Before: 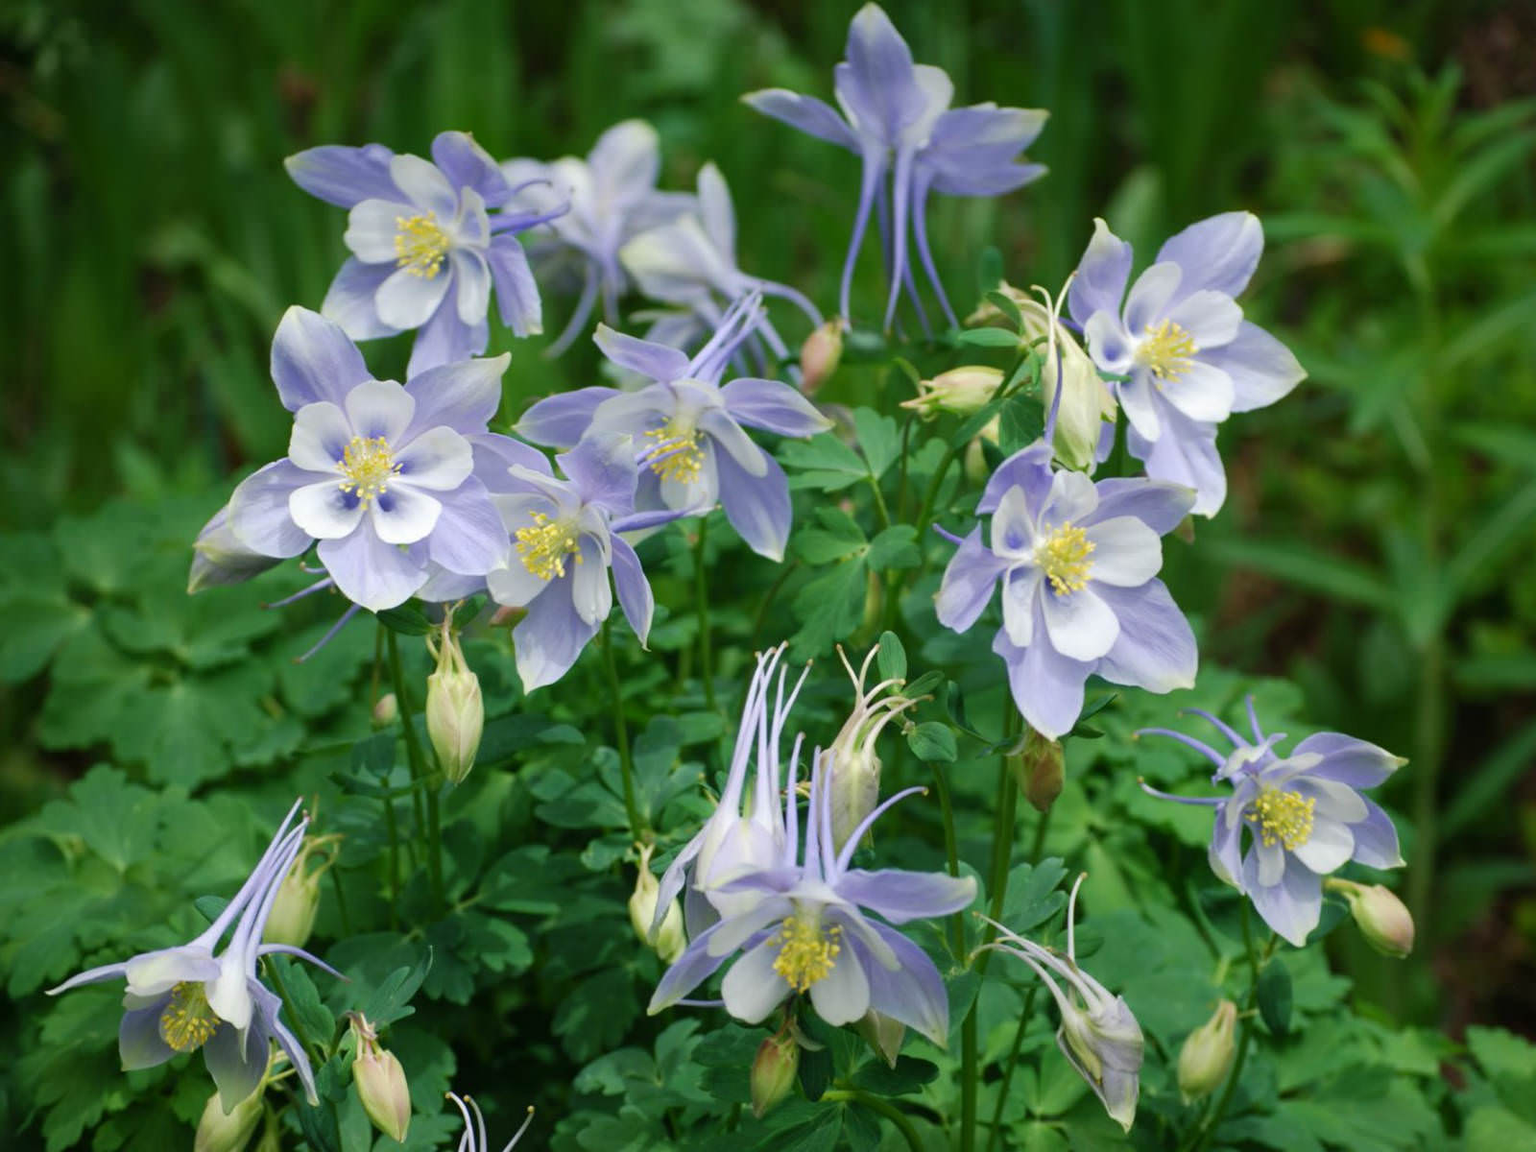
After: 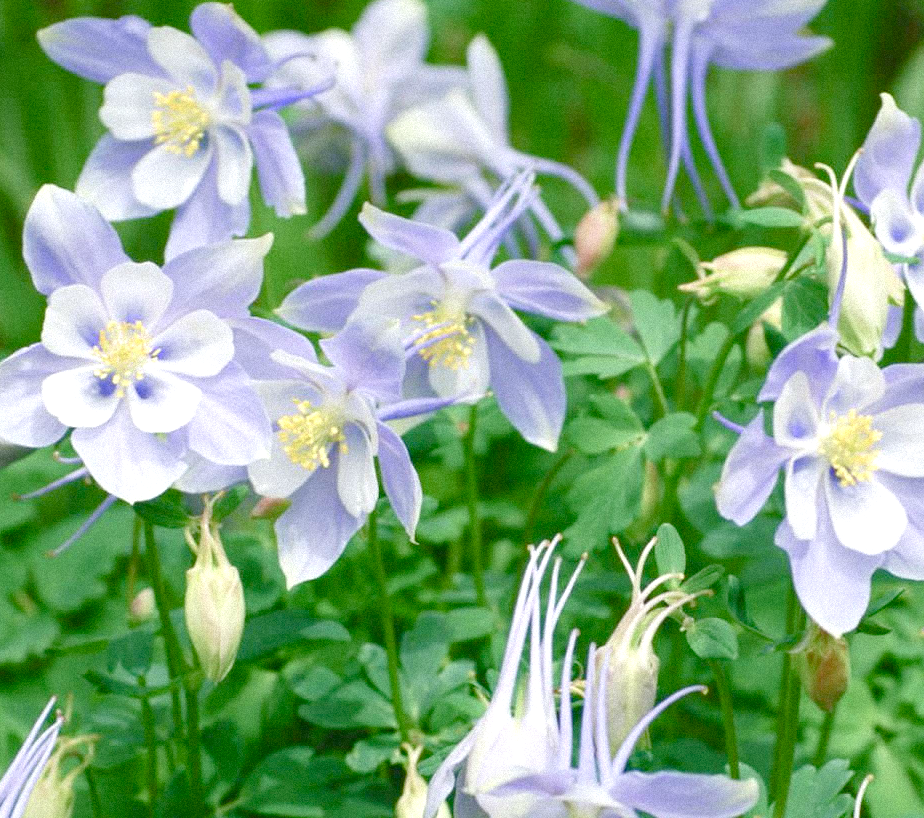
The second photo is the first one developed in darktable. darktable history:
grain: mid-tones bias 0%
crop: left 16.202%, top 11.208%, right 26.045%, bottom 20.557%
exposure: black level correction 0, exposure 1.2 EV, compensate exposure bias true, compensate highlight preservation false
color balance rgb: shadows lift › chroma 1%, shadows lift › hue 113°, highlights gain › chroma 0.2%, highlights gain › hue 333°, perceptual saturation grading › global saturation 20%, perceptual saturation grading › highlights -50%, perceptual saturation grading › shadows 25%, contrast -20%
